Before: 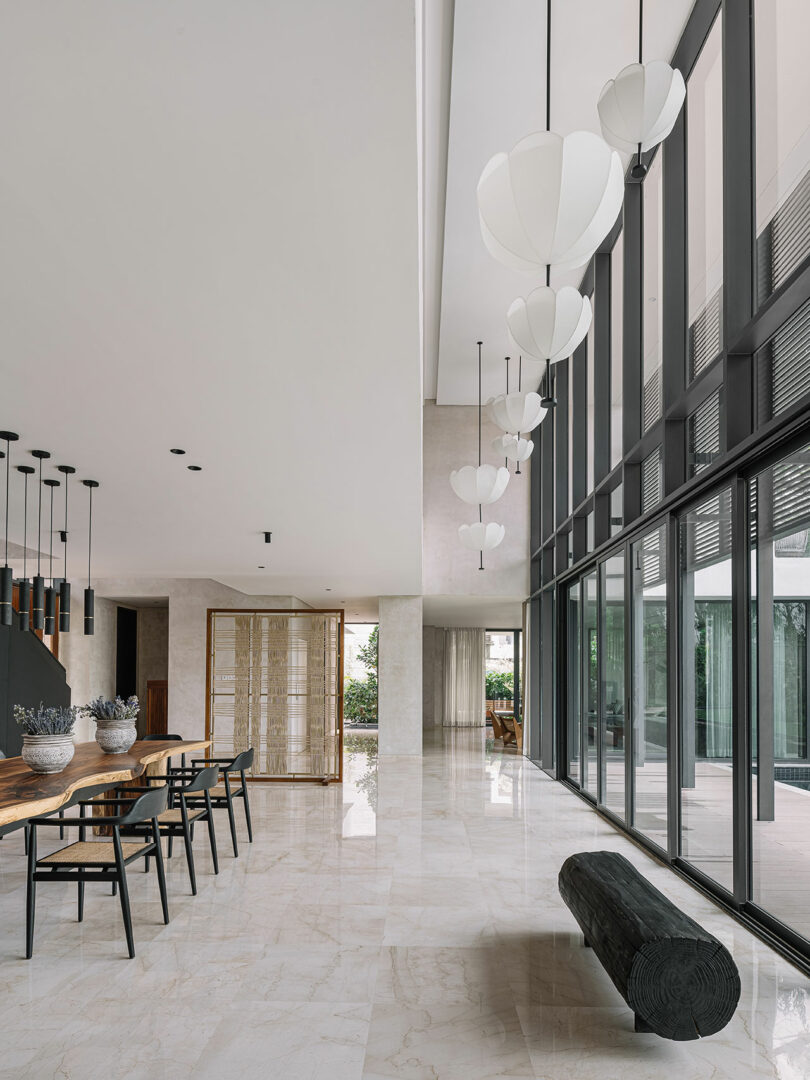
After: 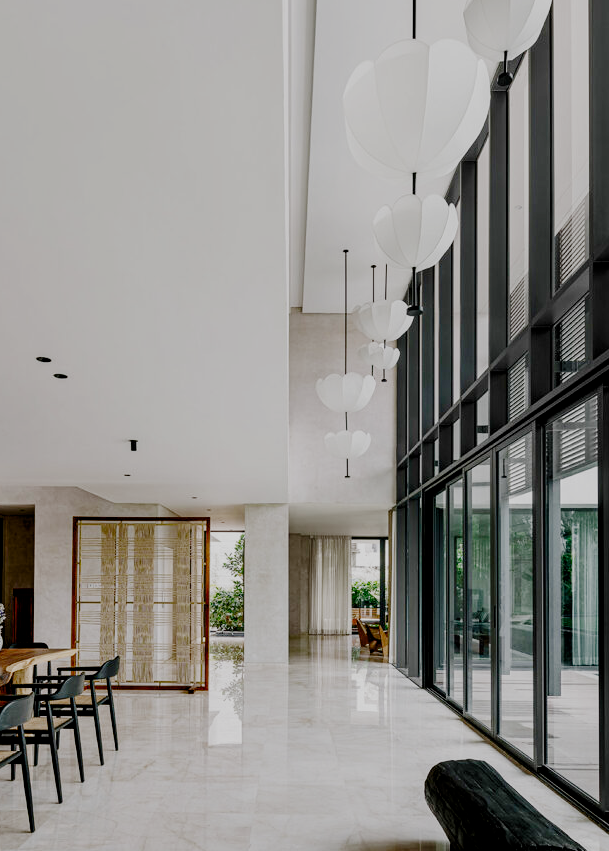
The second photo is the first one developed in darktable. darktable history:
crop: left 16.642%, top 8.607%, right 8.146%, bottom 12.556%
exposure: black level correction 0, exposure 0.694 EV, compensate highlight preservation false
filmic rgb: black relative exposure -2.94 EV, white relative exposure 4.56 EV, hardness 1.72, contrast 1.239, preserve chrominance no, color science v5 (2021), contrast in shadows safe, contrast in highlights safe
contrast brightness saturation: brightness -0.25, saturation 0.197
